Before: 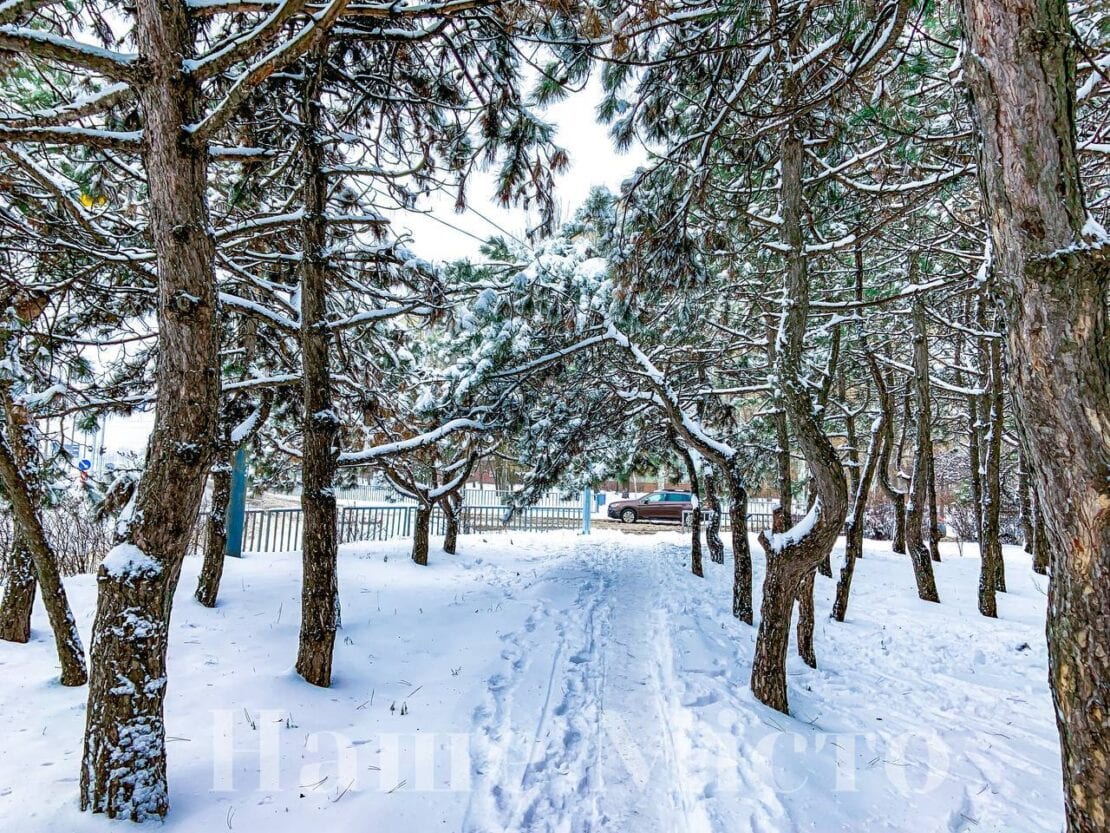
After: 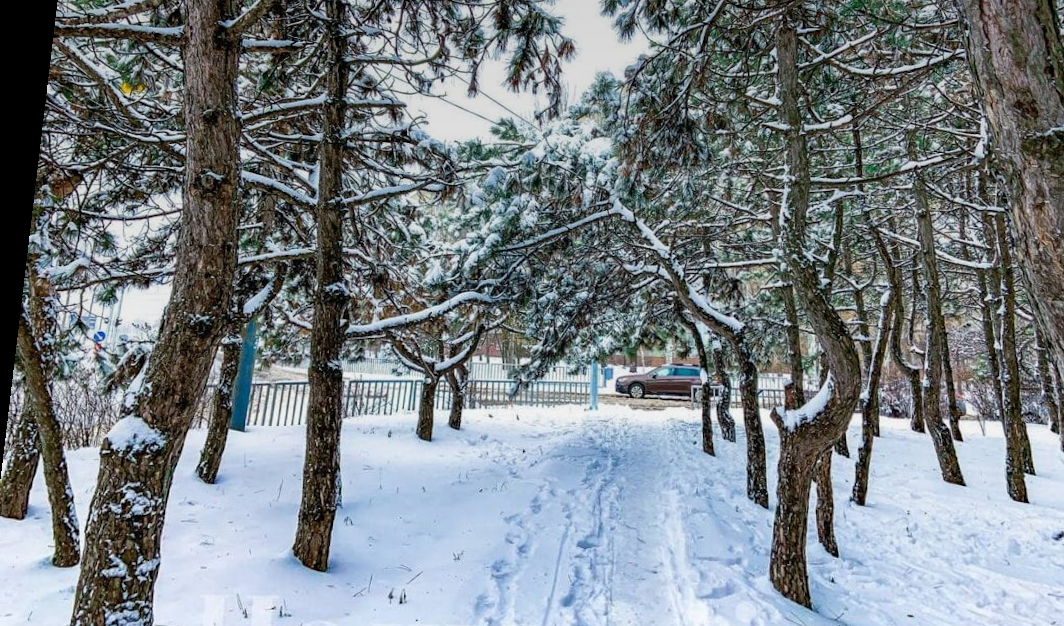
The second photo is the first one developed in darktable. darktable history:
crop and rotate: left 2.425%, top 11.305%, right 9.6%, bottom 15.08%
rotate and perspective: rotation 0.128°, lens shift (vertical) -0.181, lens shift (horizontal) -0.044, shear 0.001, automatic cropping off
graduated density: on, module defaults
